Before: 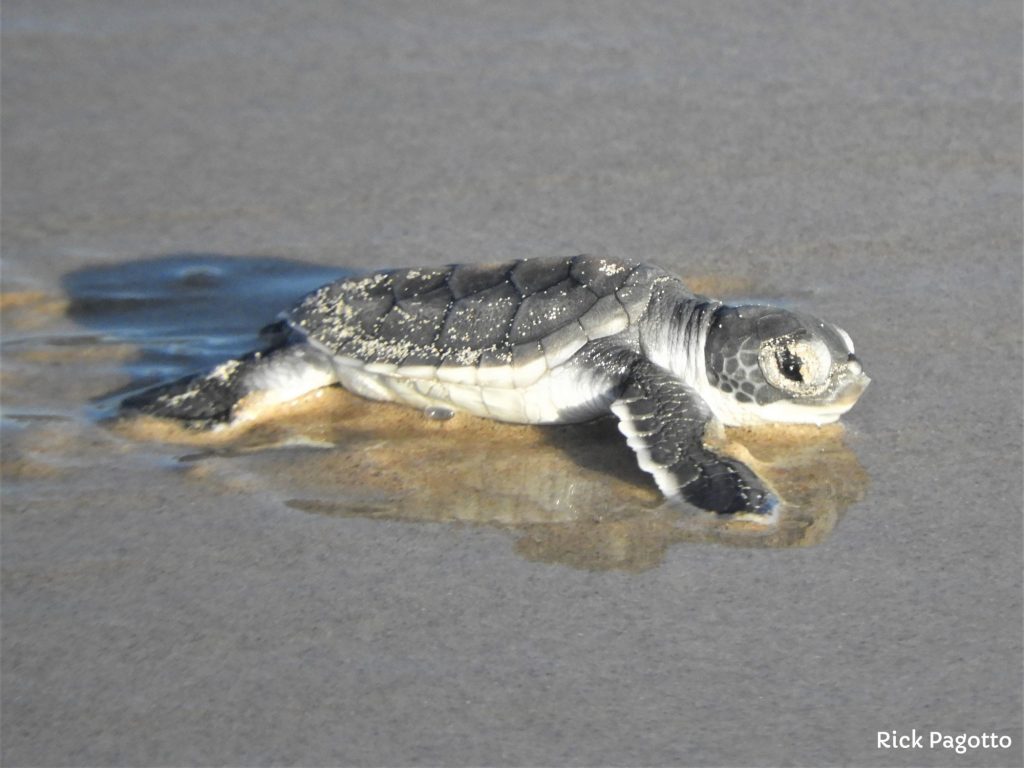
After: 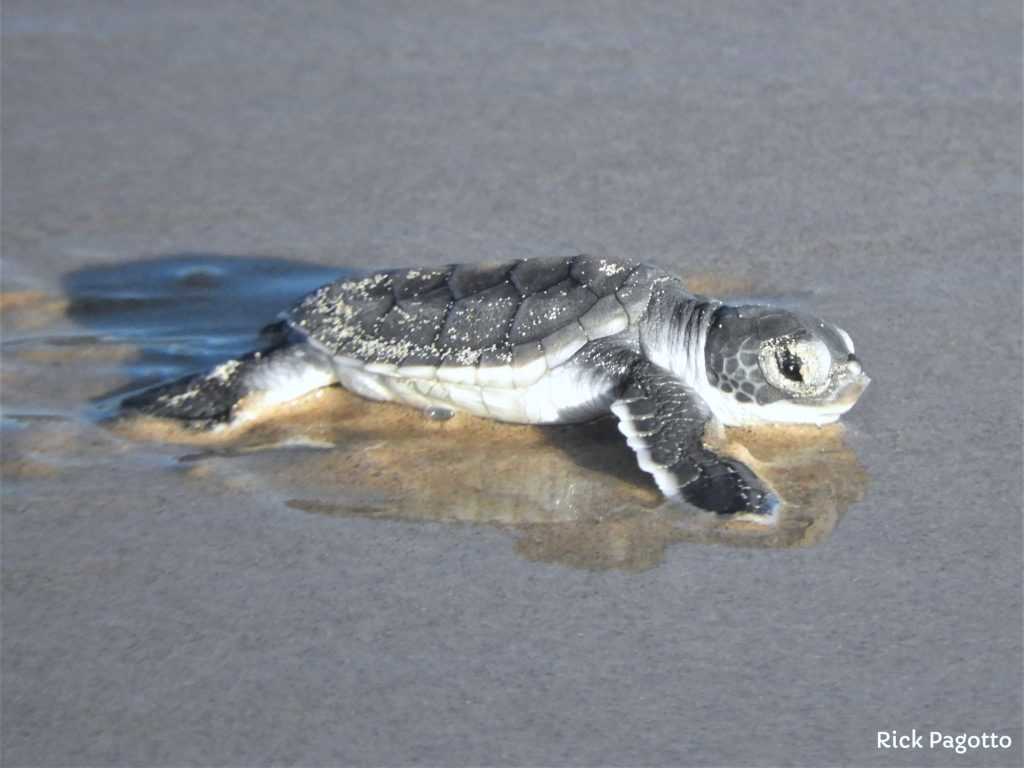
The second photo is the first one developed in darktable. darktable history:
color correction: highlights a* -0.674, highlights b* -8.33
exposure: compensate highlight preservation false
